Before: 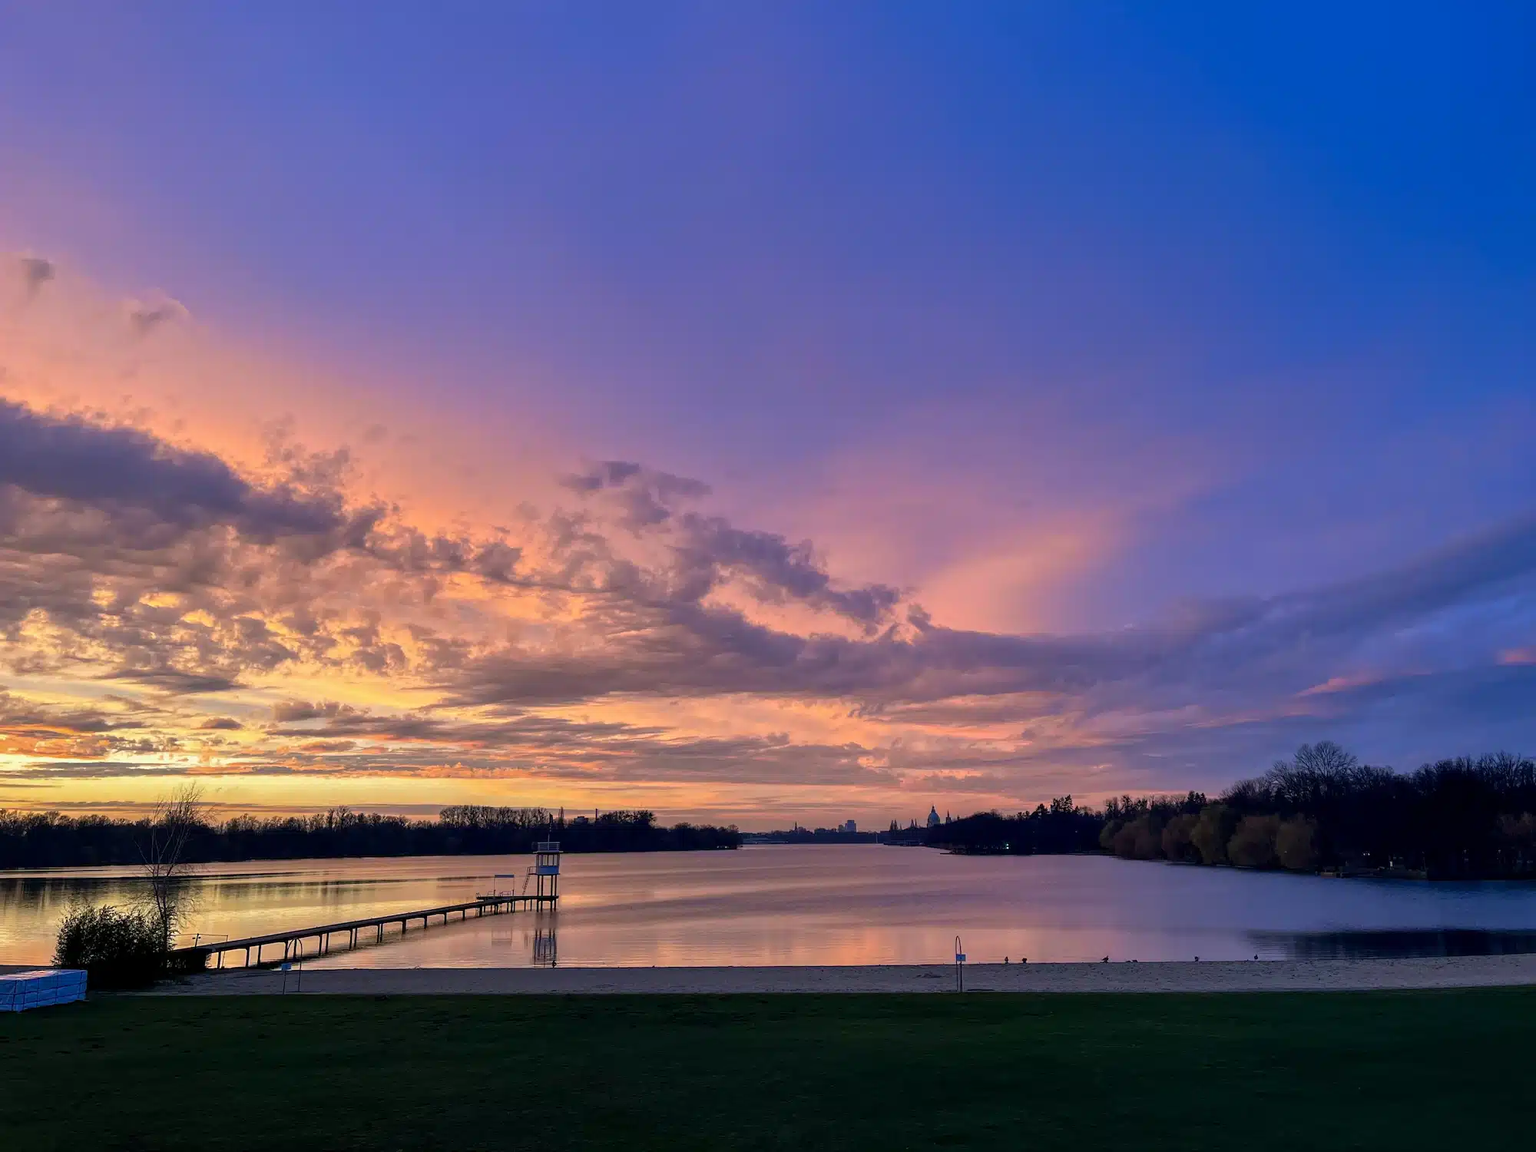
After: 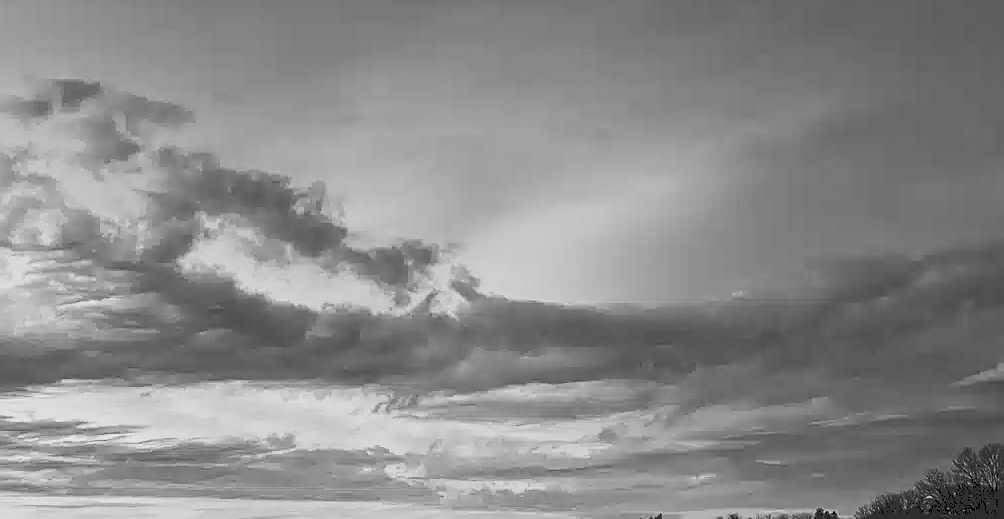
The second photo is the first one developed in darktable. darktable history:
monochrome: on, module defaults
color correction: saturation 0.85
sharpen: on, module defaults
crop: left 36.607%, top 34.735%, right 13.146%, bottom 30.611%
tone curve: curves: ch0 [(0, 0) (0.003, 0.184) (0.011, 0.184) (0.025, 0.189) (0.044, 0.192) (0.069, 0.194) (0.1, 0.2) (0.136, 0.202) (0.177, 0.206) (0.224, 0.214) (0.277, 0.243) (0.335, 0.297) (0.399, 0.39) (0.468, 0.508) (0.543, 0.653) (0.623, 0.754) (0.709, 0.834) (0.801, 0.887) (0.898, 0.925) (1, 1)], preserve colors none
